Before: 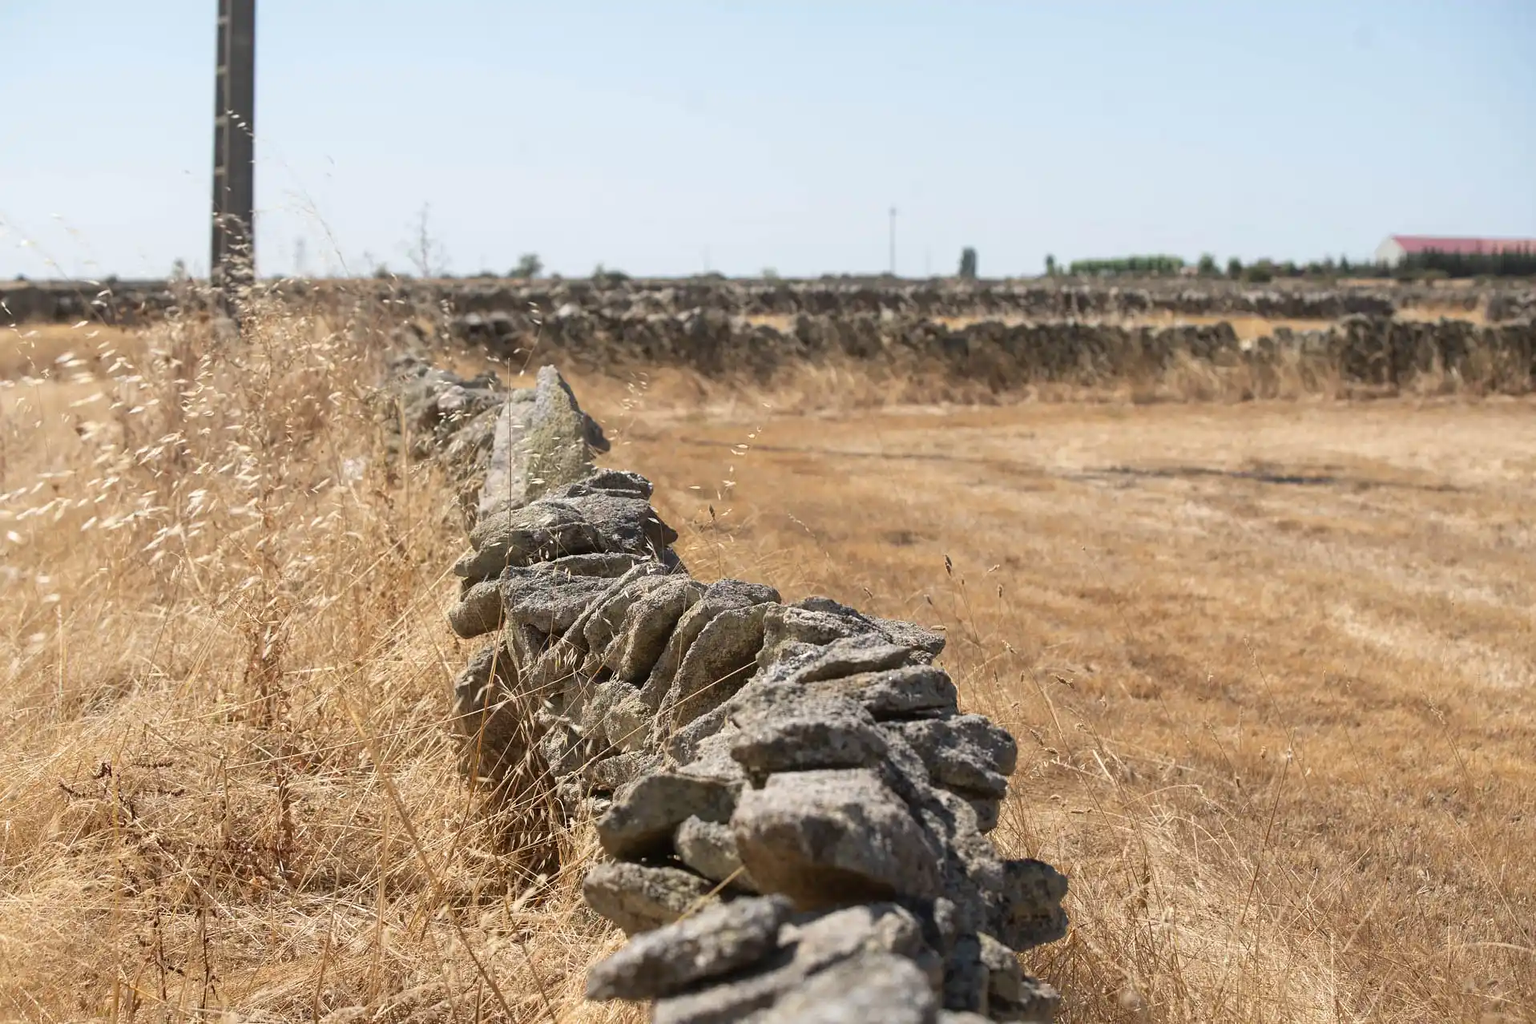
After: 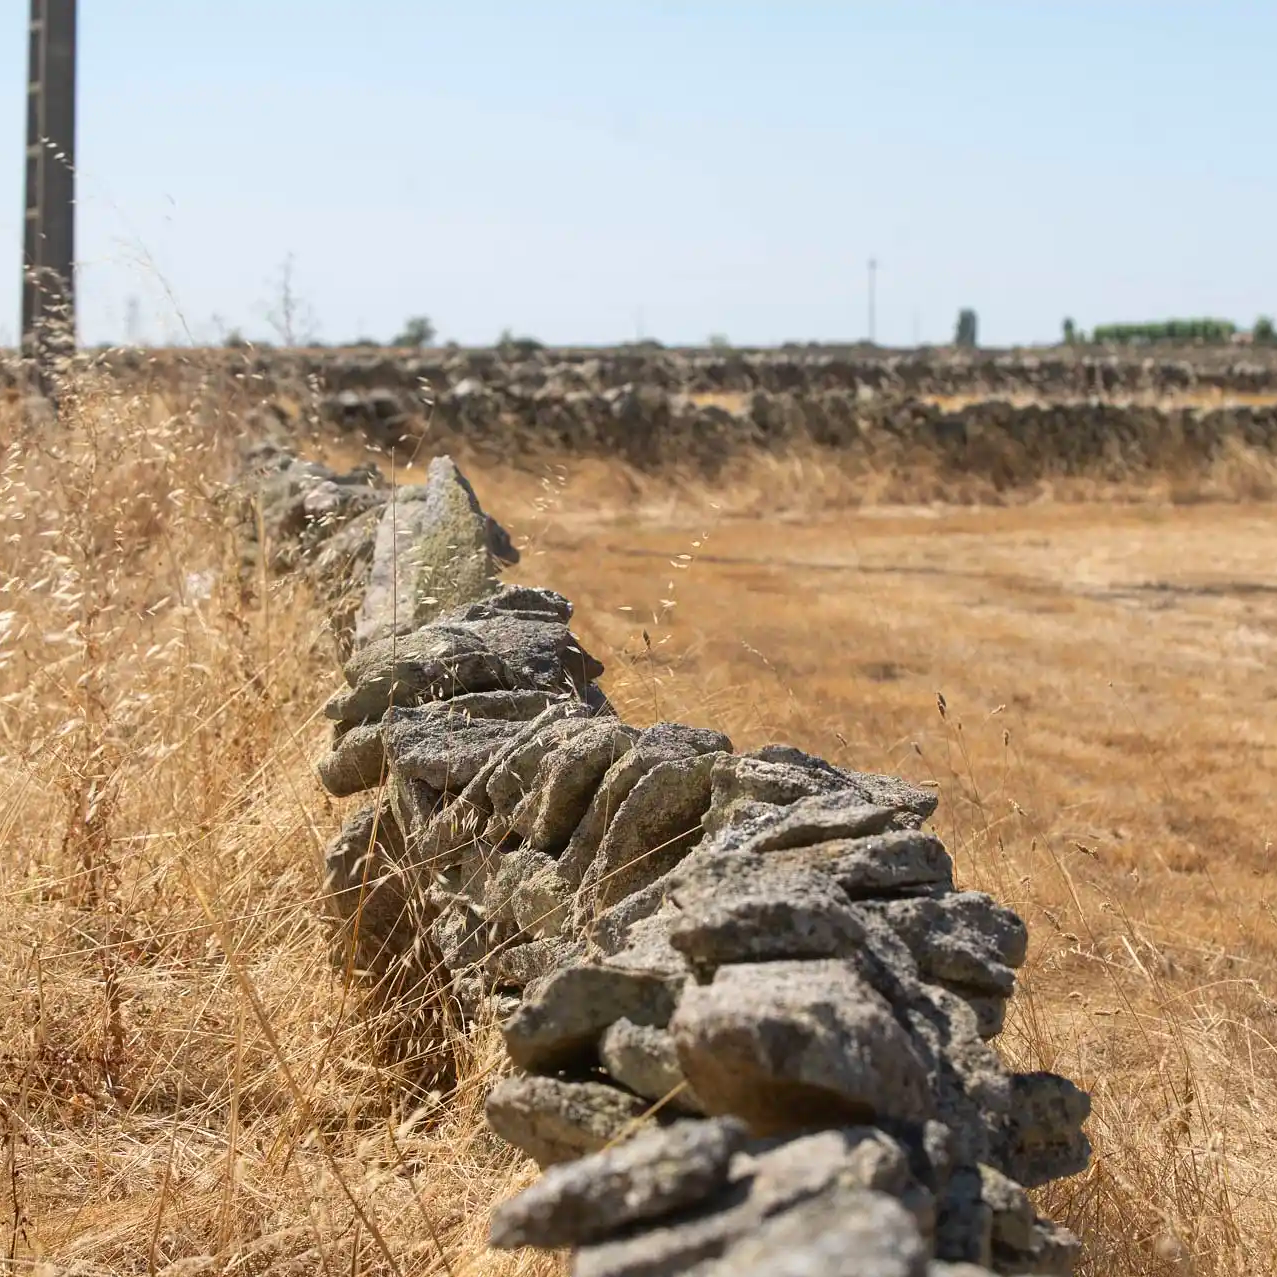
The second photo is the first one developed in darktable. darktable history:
crop and rotate: left 12.673%, right 20.66%
contrast brightness saturation: saturation 0.18
